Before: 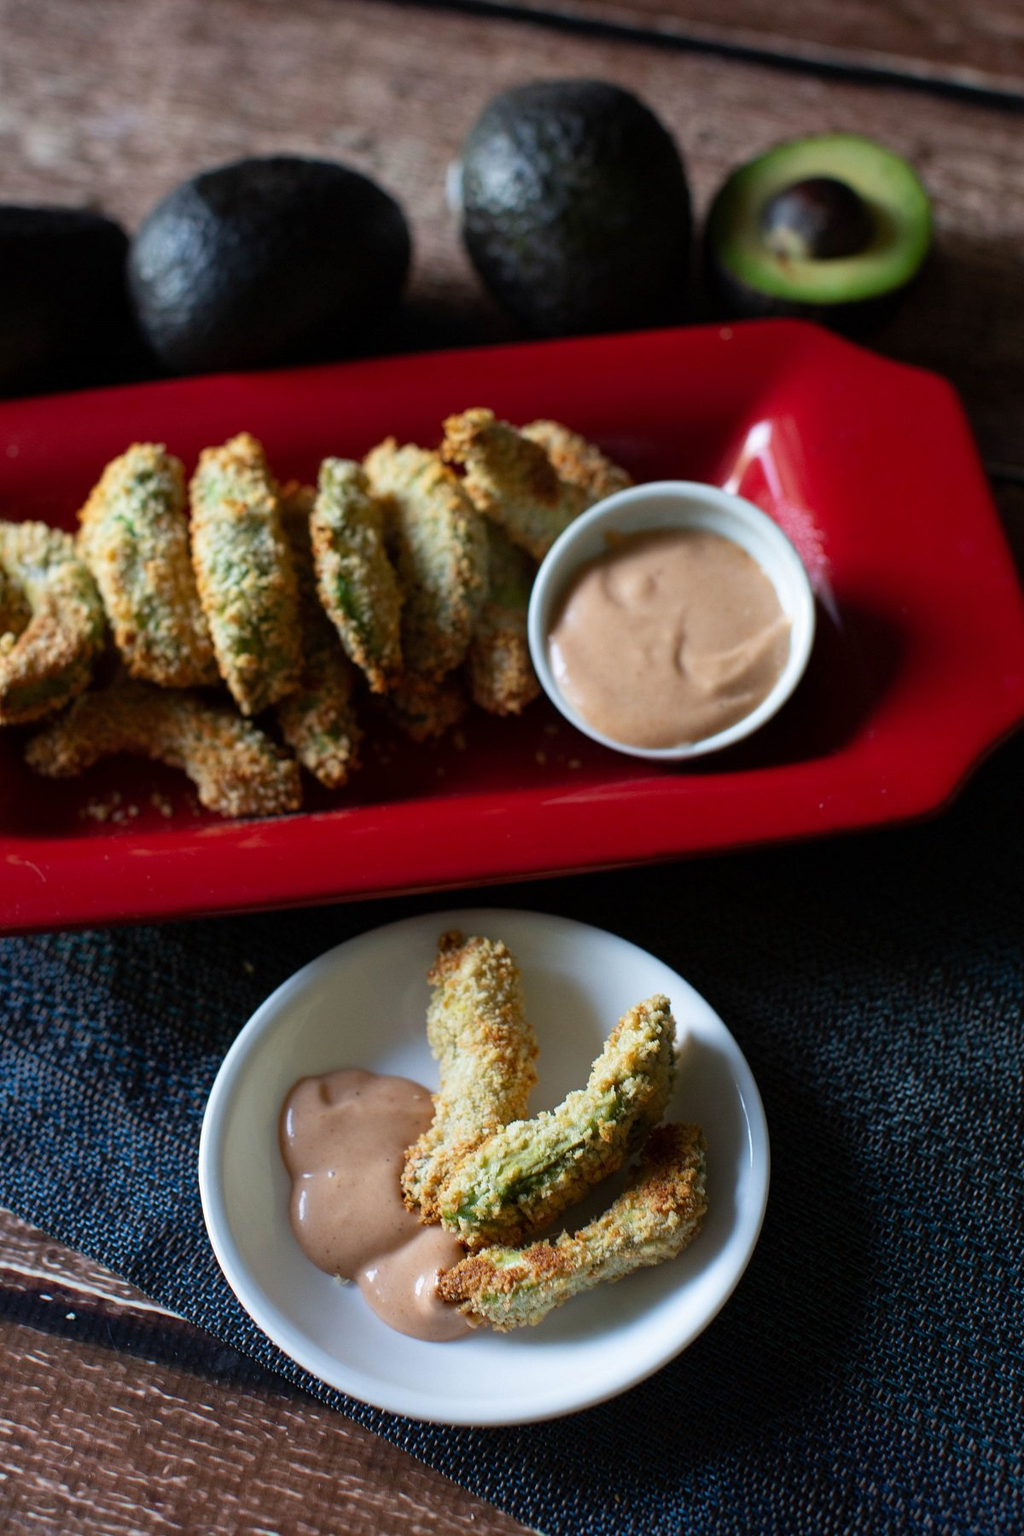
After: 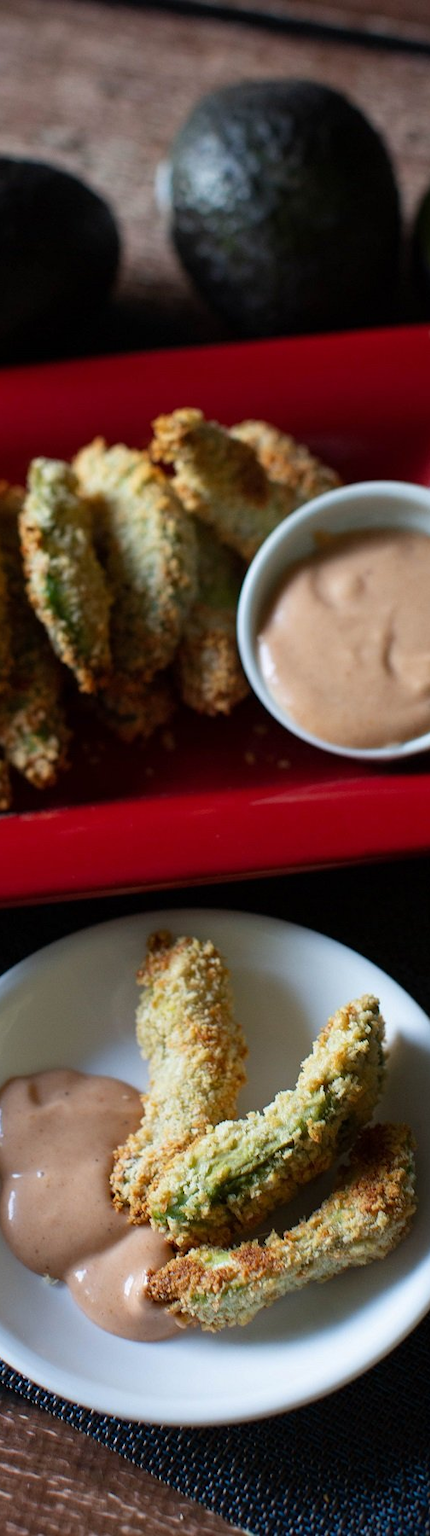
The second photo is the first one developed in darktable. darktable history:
crop: left 28.465%, right 29.496%
